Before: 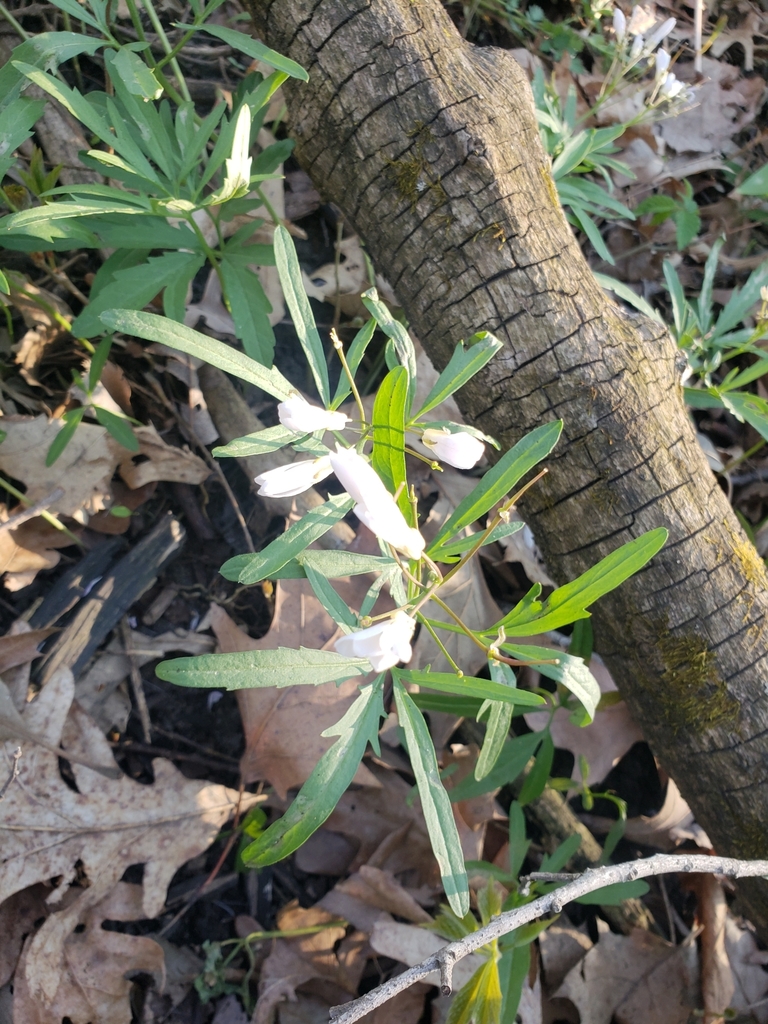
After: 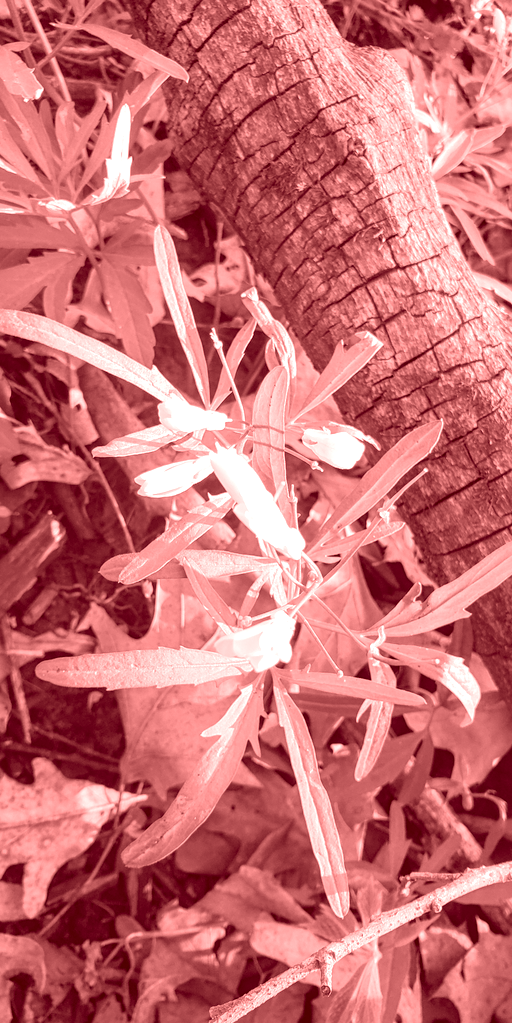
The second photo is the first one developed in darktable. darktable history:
crop and rotate: left 15.754%, right 17.579%
sharpen: amount 0.2
exposure: compensate highlight preservation false
colorize: saturation 60%, source mix 100%
local contrast: on, module defaults
